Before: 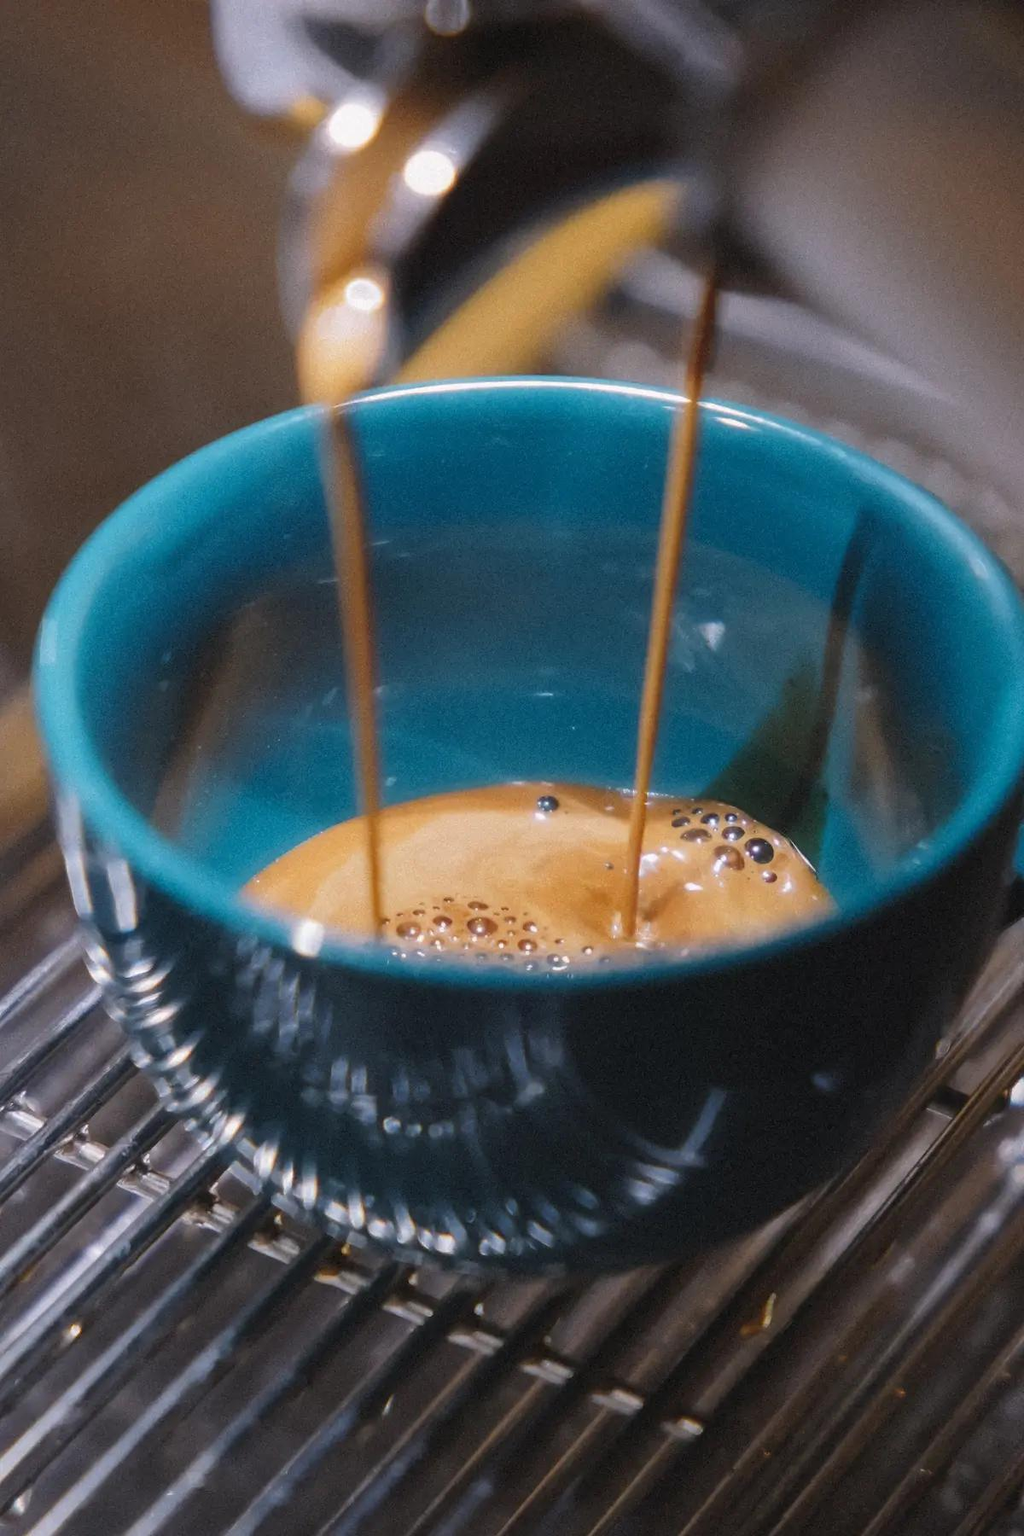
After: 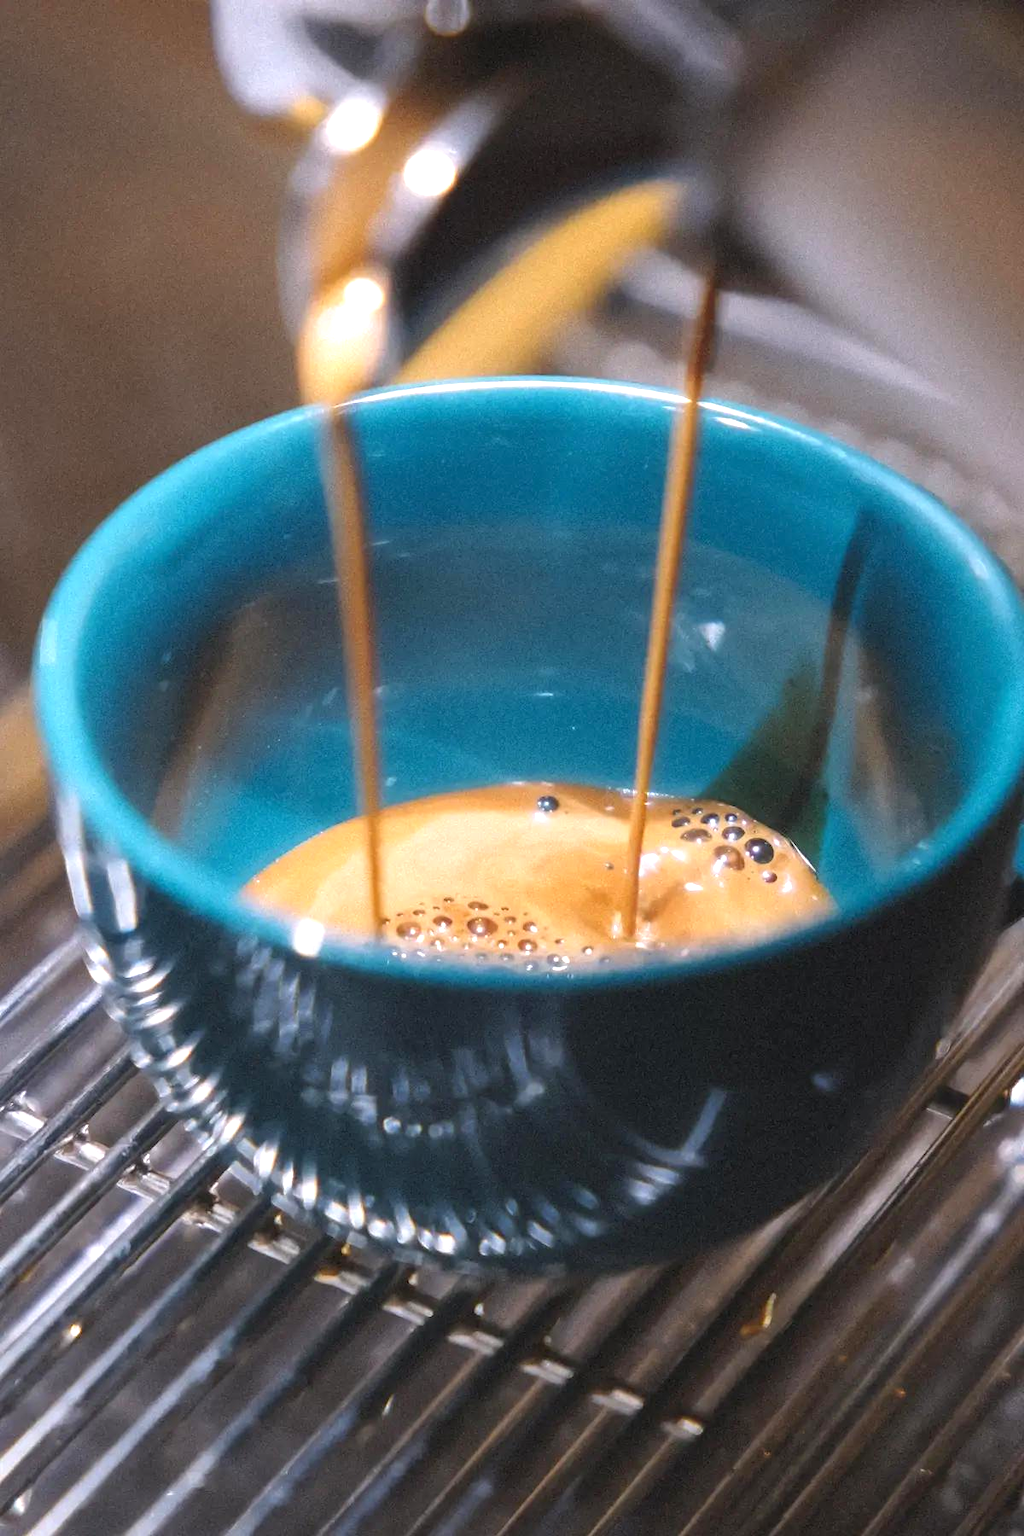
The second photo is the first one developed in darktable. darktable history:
exposure: exposure 0.769 EV, compensate highlight preservation false
